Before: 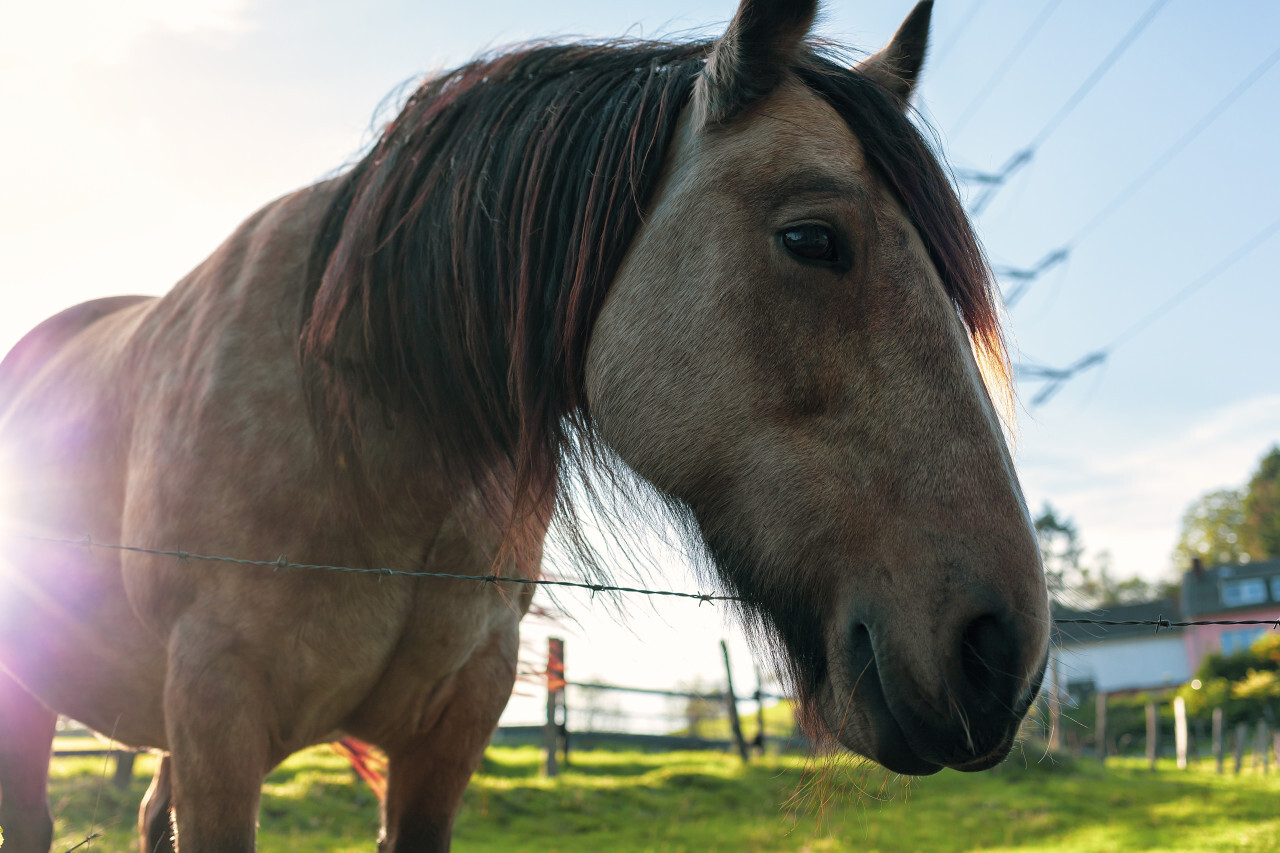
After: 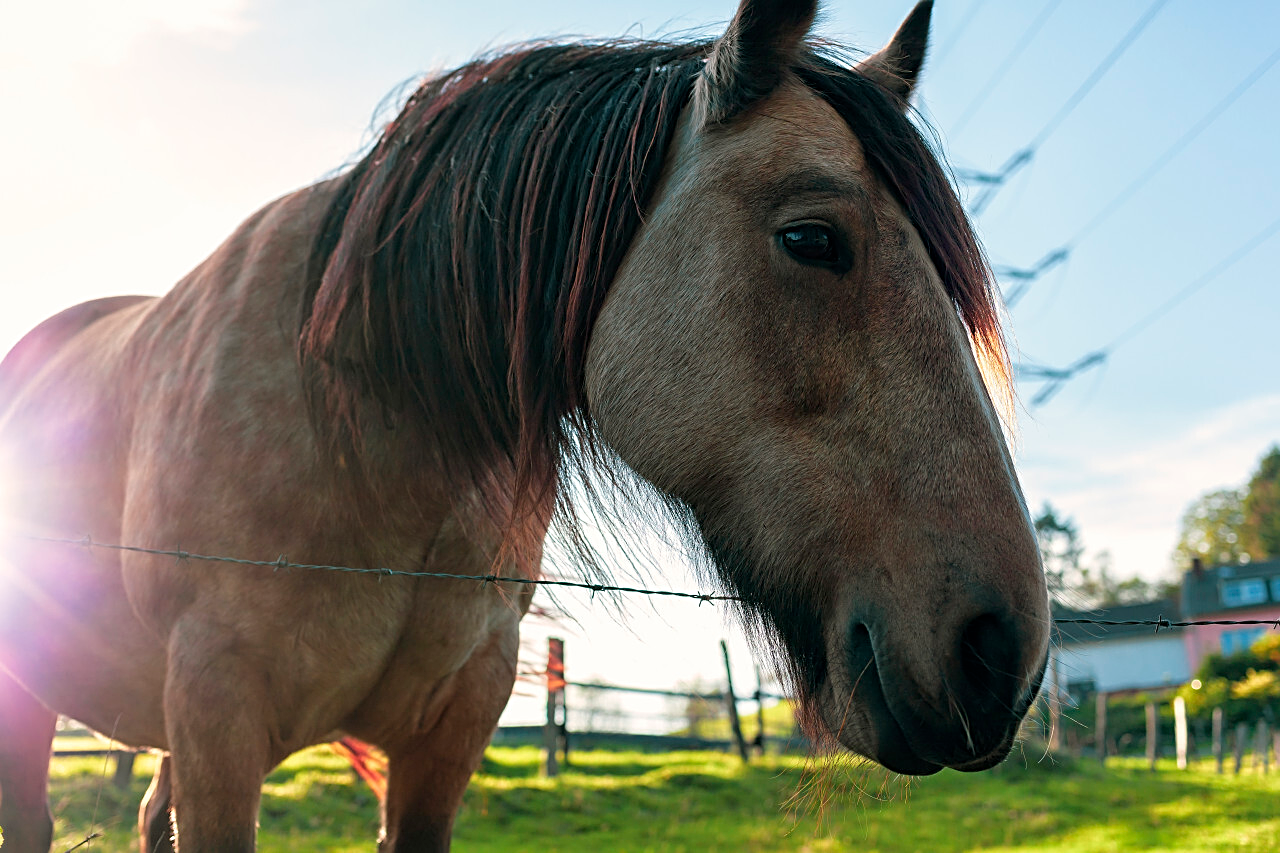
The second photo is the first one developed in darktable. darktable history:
sharpen: radius 2.722
